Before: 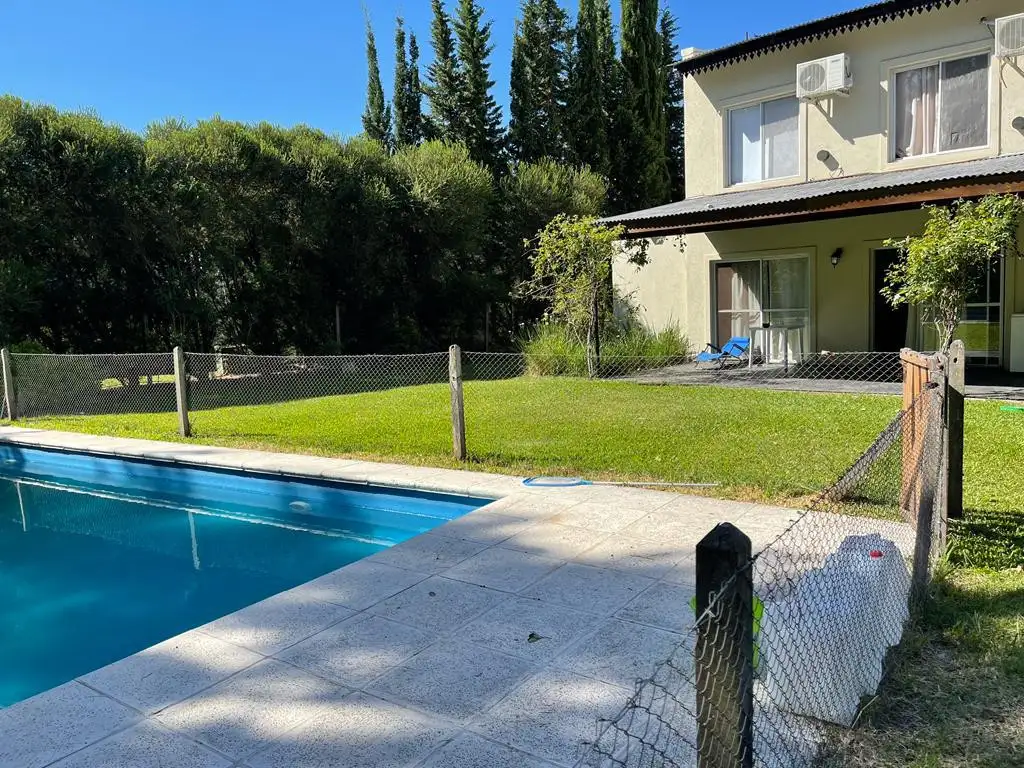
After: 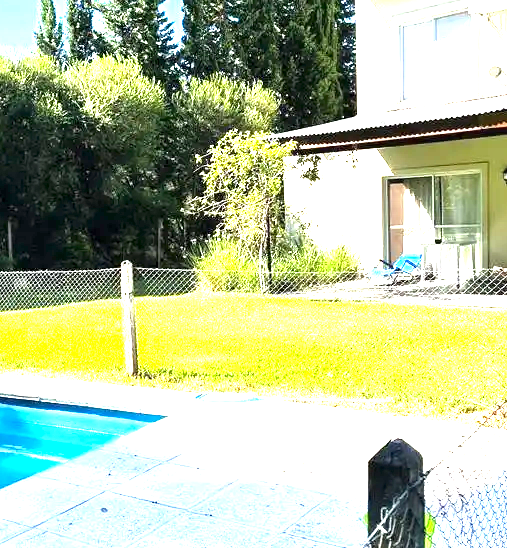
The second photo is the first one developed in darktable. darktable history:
exposure: black level correction 0, exposure 1.757 EV, compensate highlight preservation false
crop: left 32.06%, top 10.991%, right 18.419%, bottom 17.546%
levels: white 99.94%, levels [0, 0.394, 0.787]
local contrast: mode bilateral grid, contrast 19, coarseness 49, detail 120%, midtone range 0.2
